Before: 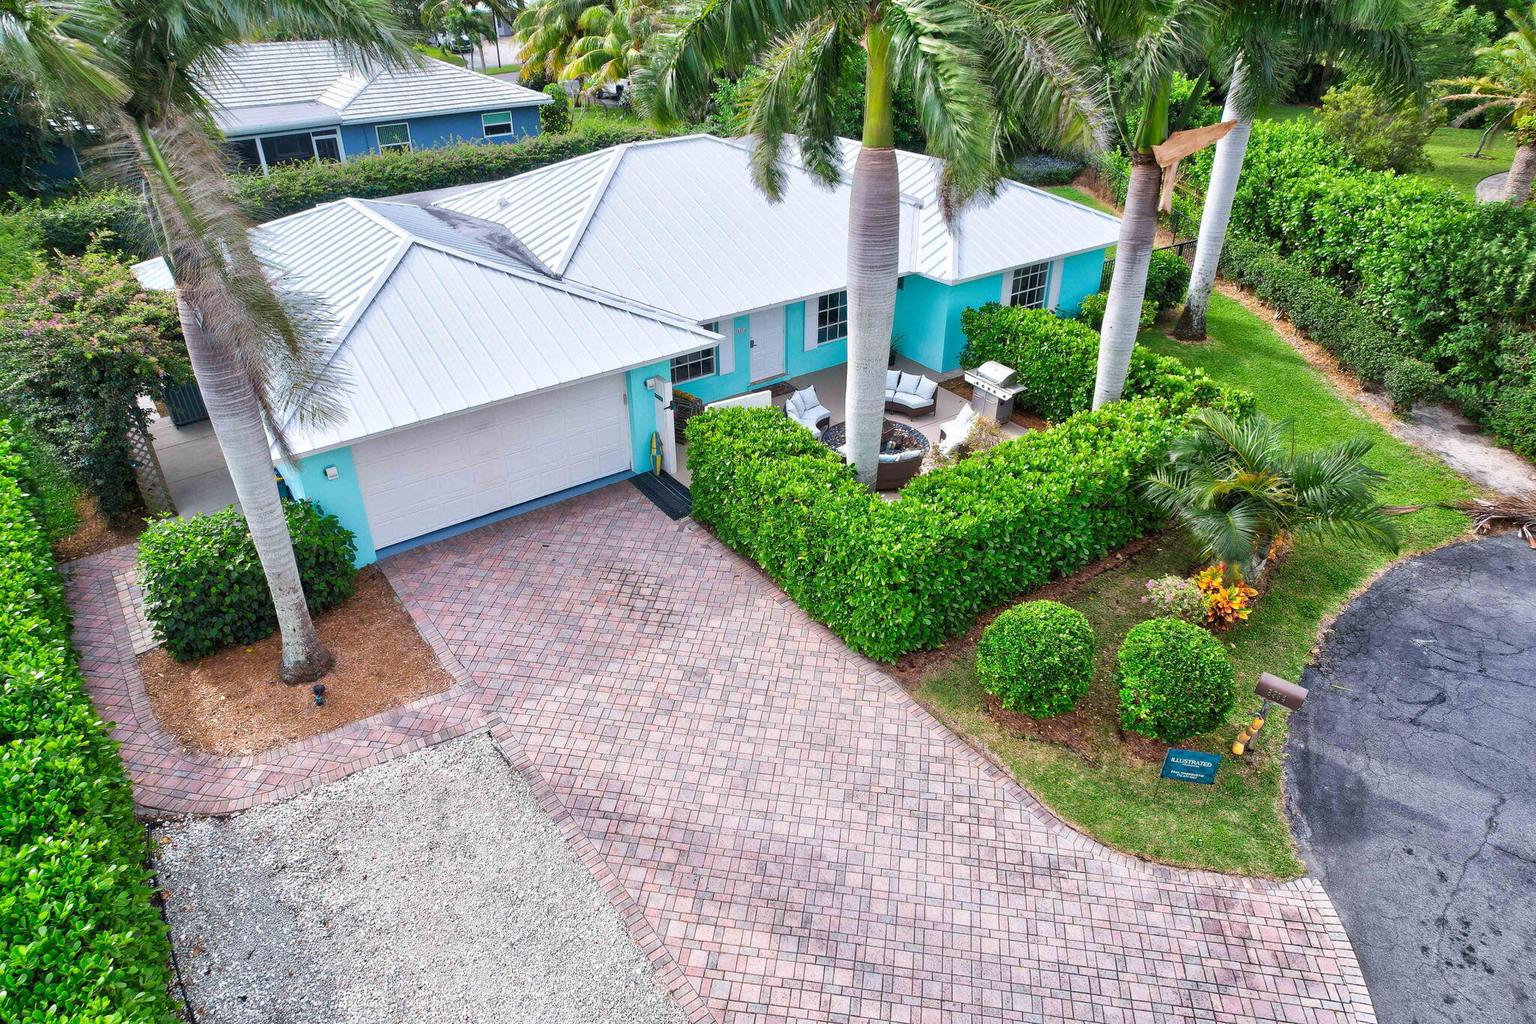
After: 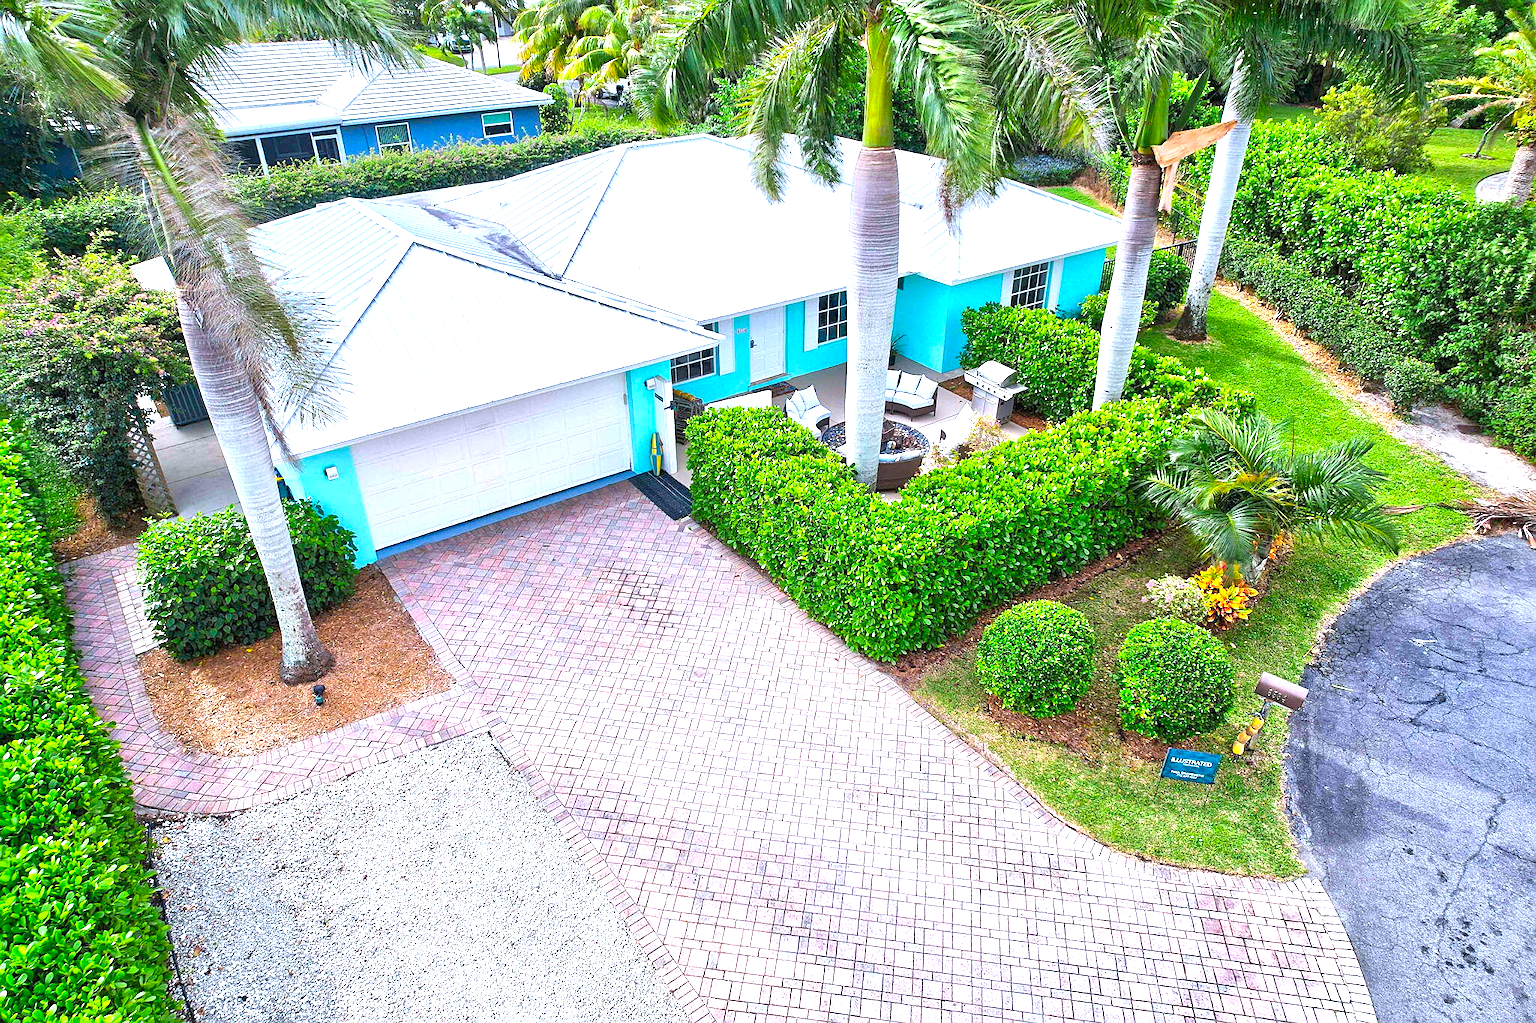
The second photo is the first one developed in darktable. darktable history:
color balance rgb: linear chroma grading › global chroma 6.48%, perceptual saturation grading › global saturation 12.96%, global vibrance 6.02%
exposure: exposure 0.935 EV, compensate highlight preservation false
white balance: red 0.967, blue 1.049
sharpen: on, module defaults
